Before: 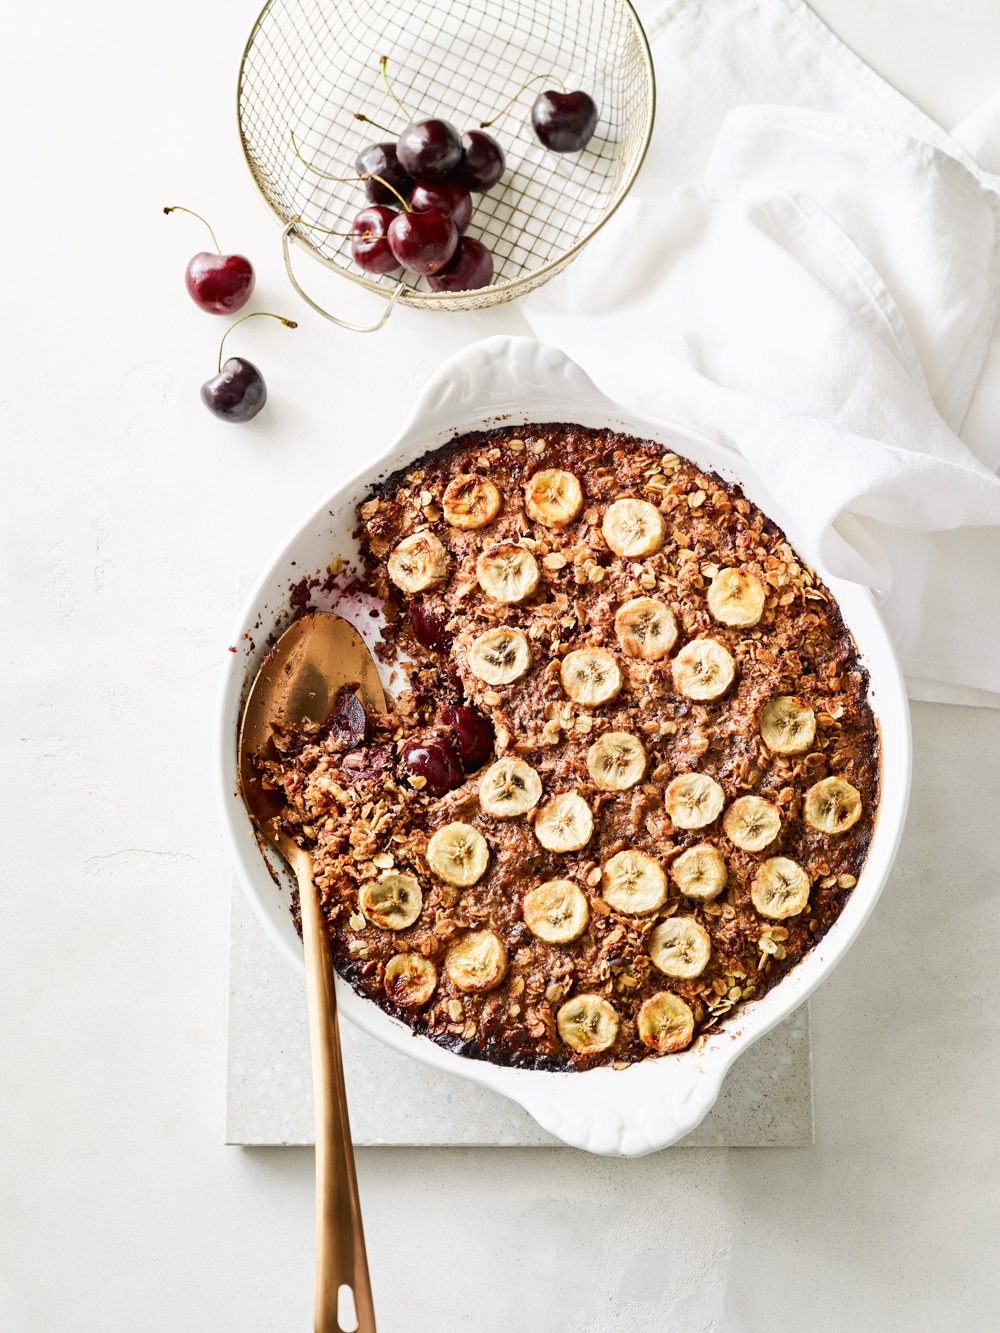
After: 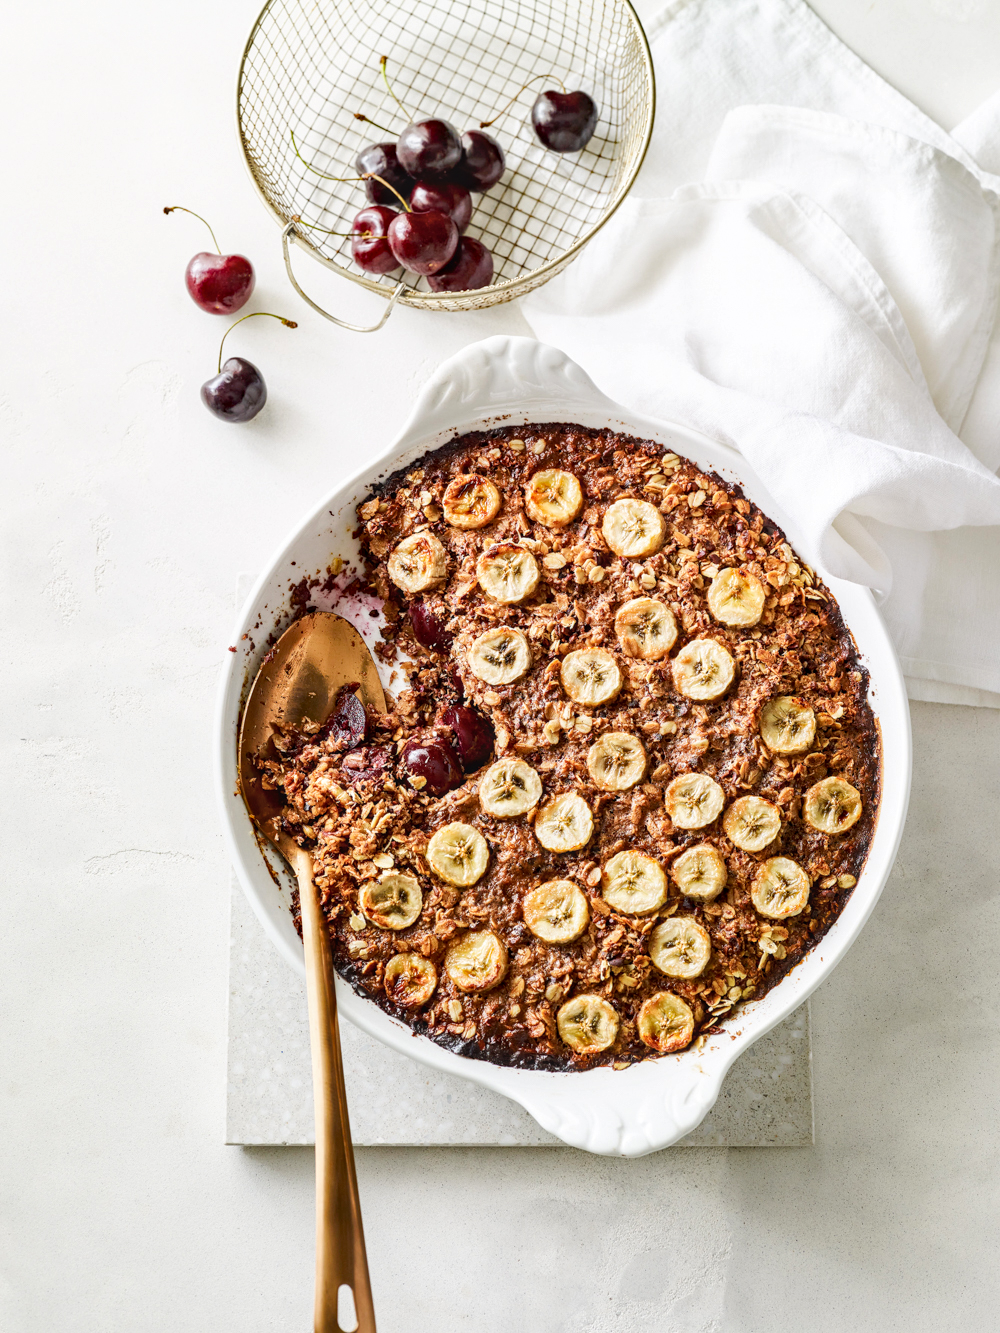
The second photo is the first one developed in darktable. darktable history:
local contrast: on, module defaults
haze removal: strength 0.276, distance 0.255, compatibility mode true, adaptive false
